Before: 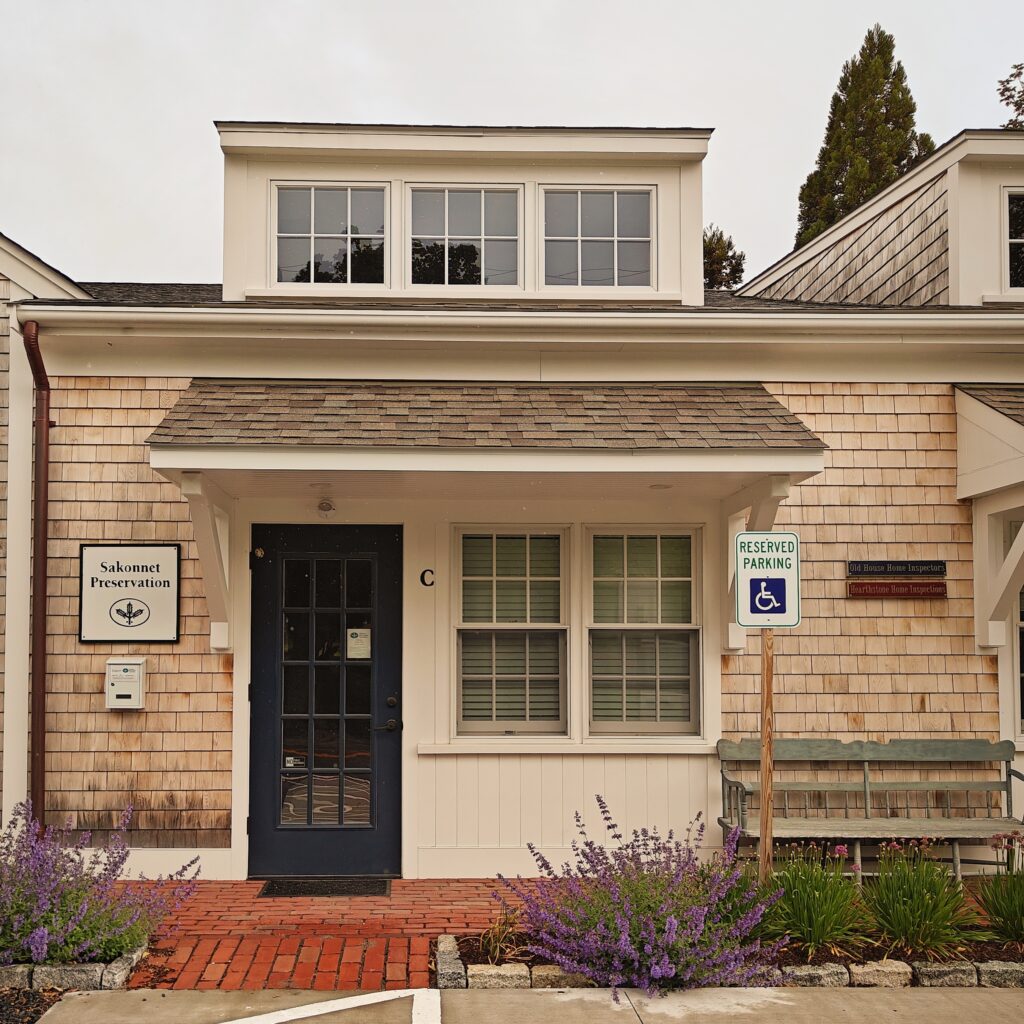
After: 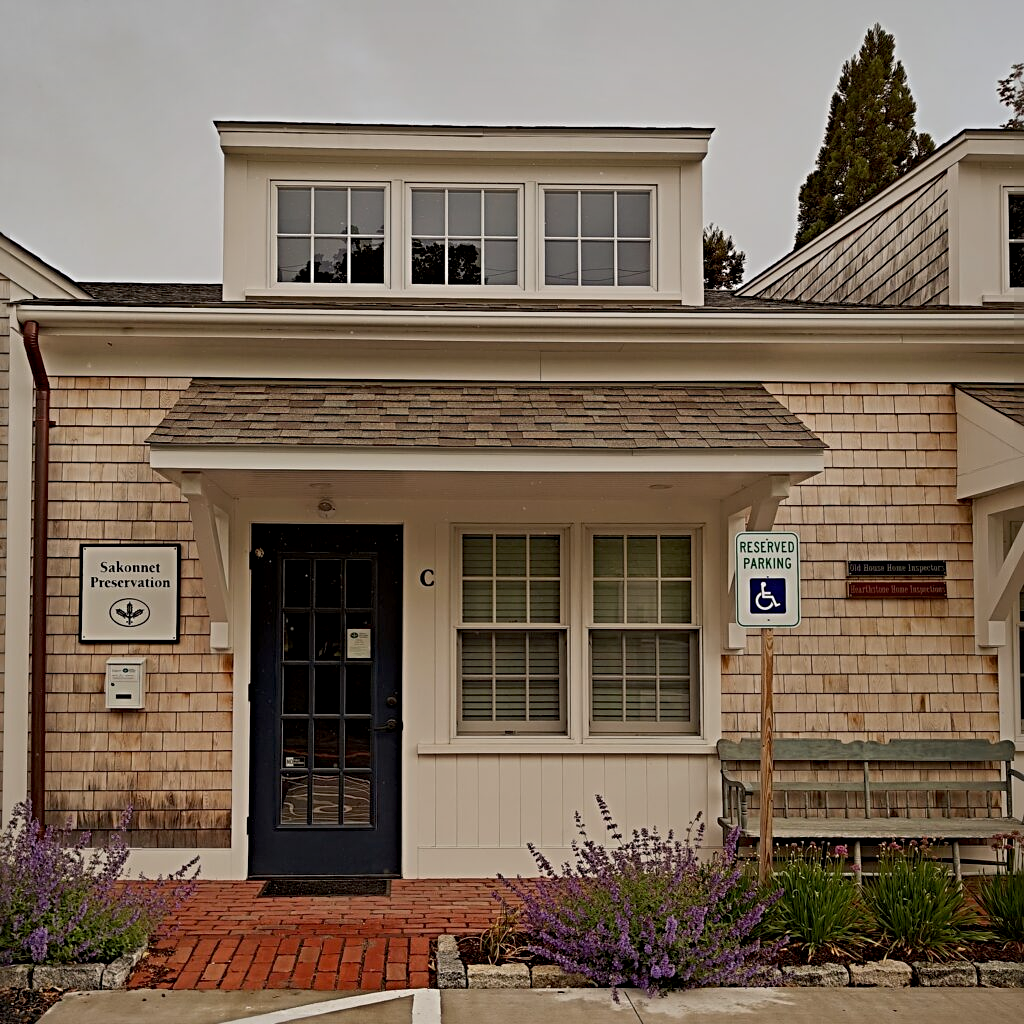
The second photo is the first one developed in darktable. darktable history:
sharpen: radius 4
shadows and highlights: shadows 5, soften with gaussian
exposure: black level correction 0.009, exposure -0.637 EV, compensate highlight preservation false
